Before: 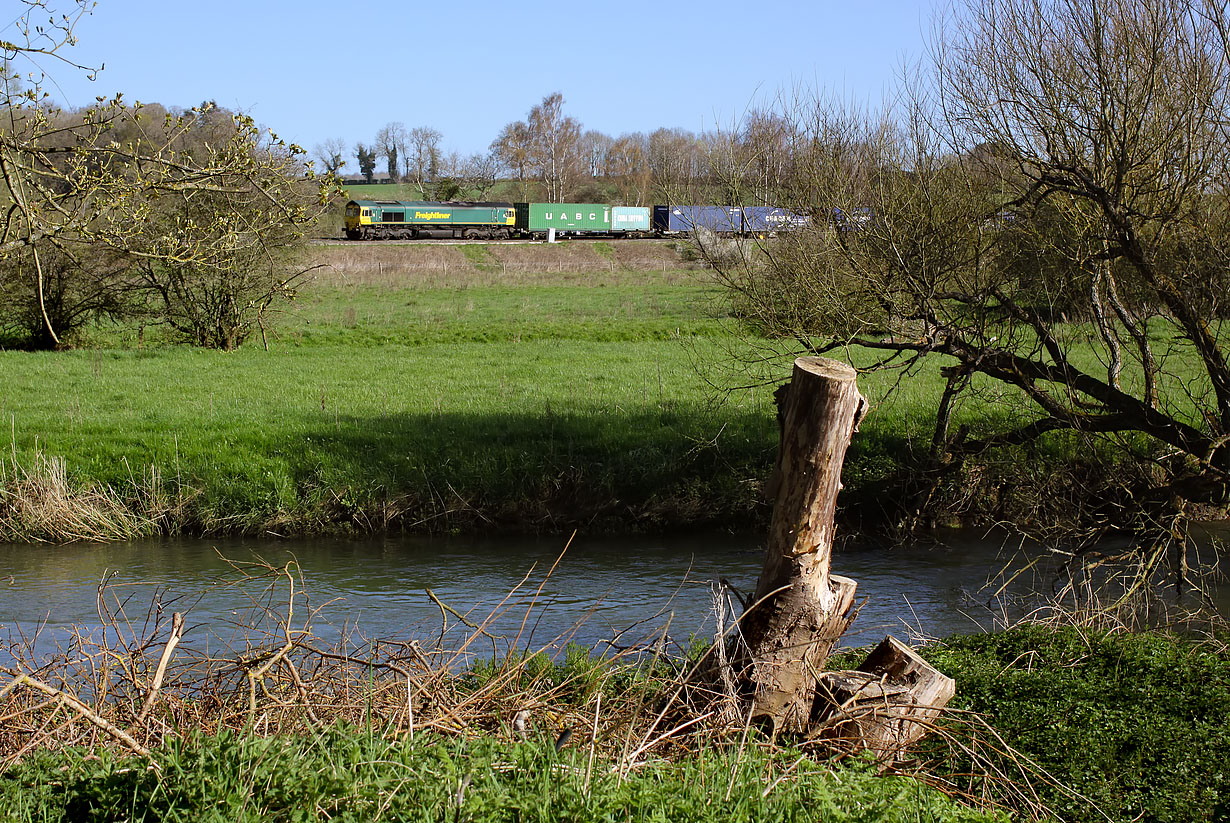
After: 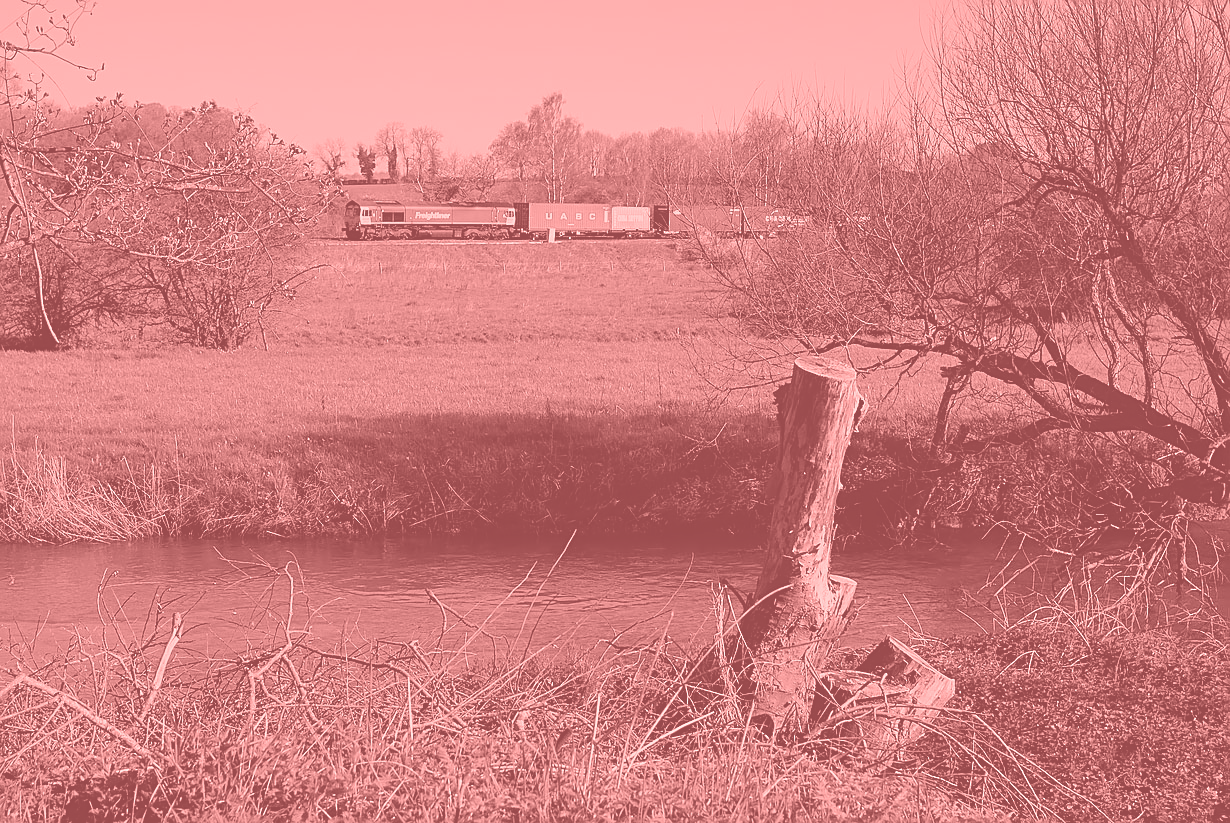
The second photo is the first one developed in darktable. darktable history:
sharpen: on, module defaults
color balance: lift [1, 0.994, 1.002, 1.006], gamma [0.957, 1.081, 1.016, 0.919], gain [0.97, 0.972, 1.01, 1.028], input saturation 91.06%, output saturation 79.8%
colorize: saturation 51%, source mix 50.67%, lightness 50.67%
shadows and highlights: shadows 37.27, highlights -28.18, soften with gaussian
